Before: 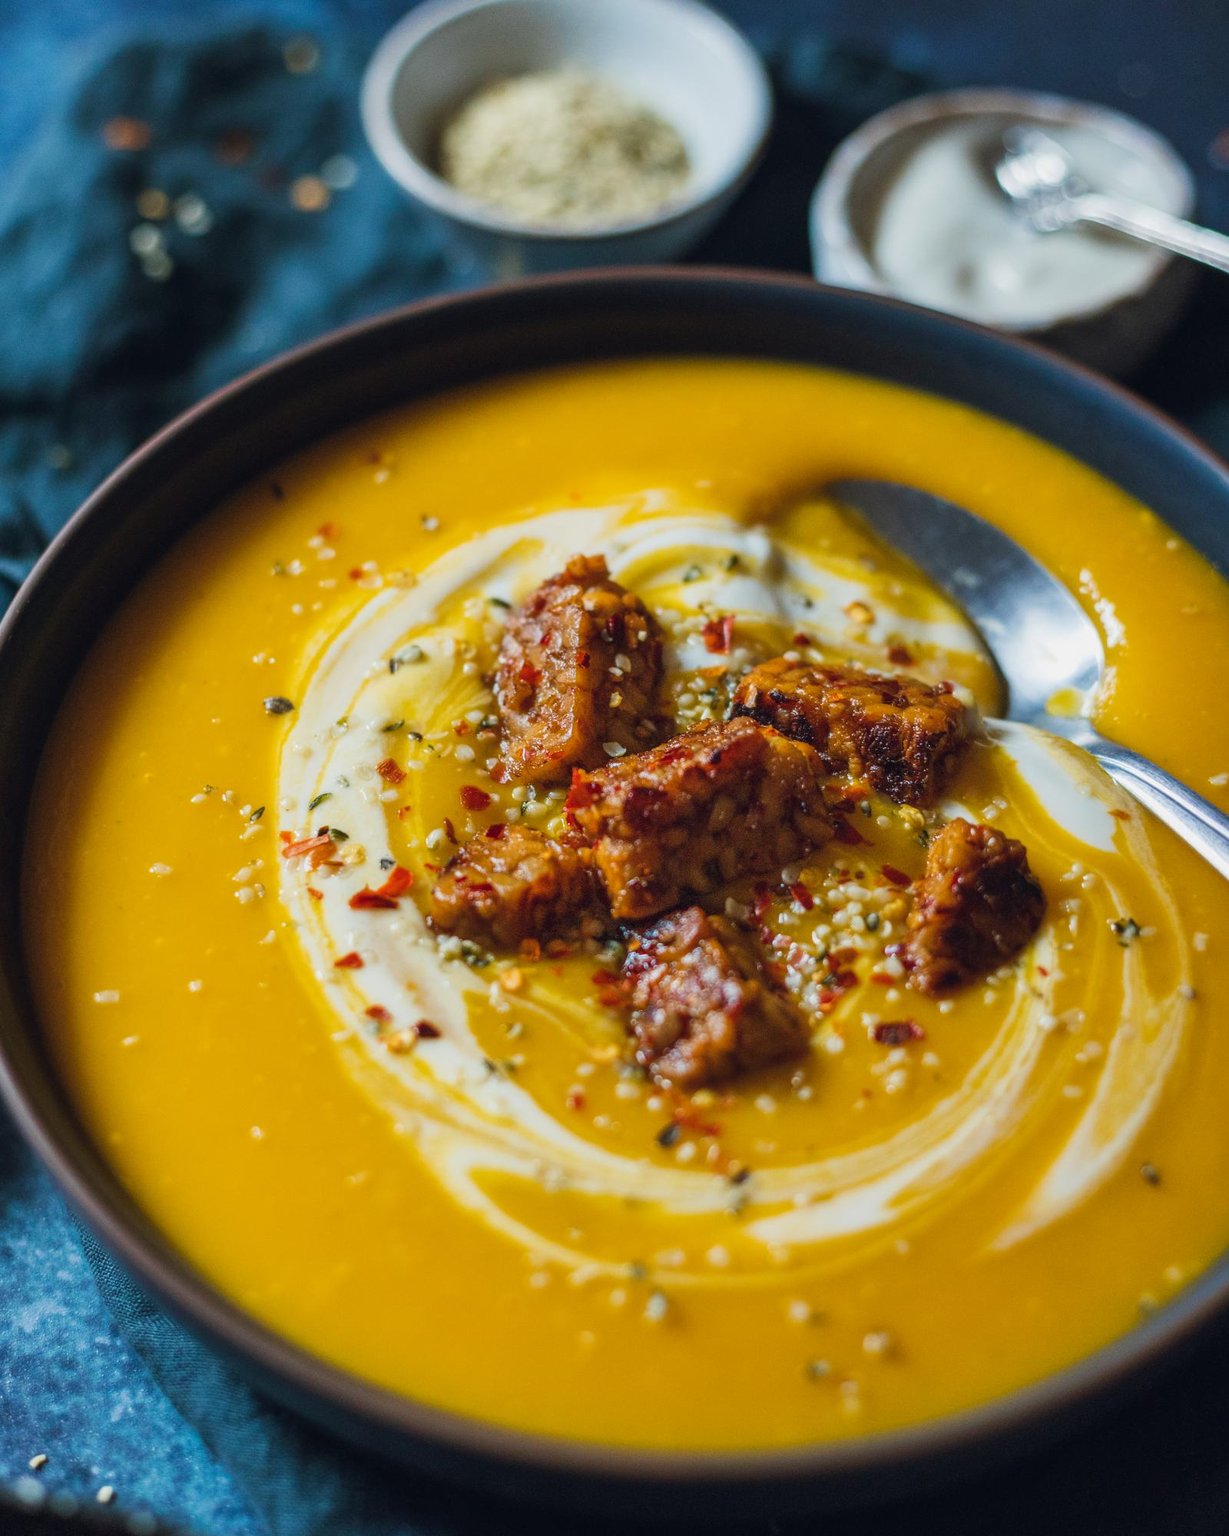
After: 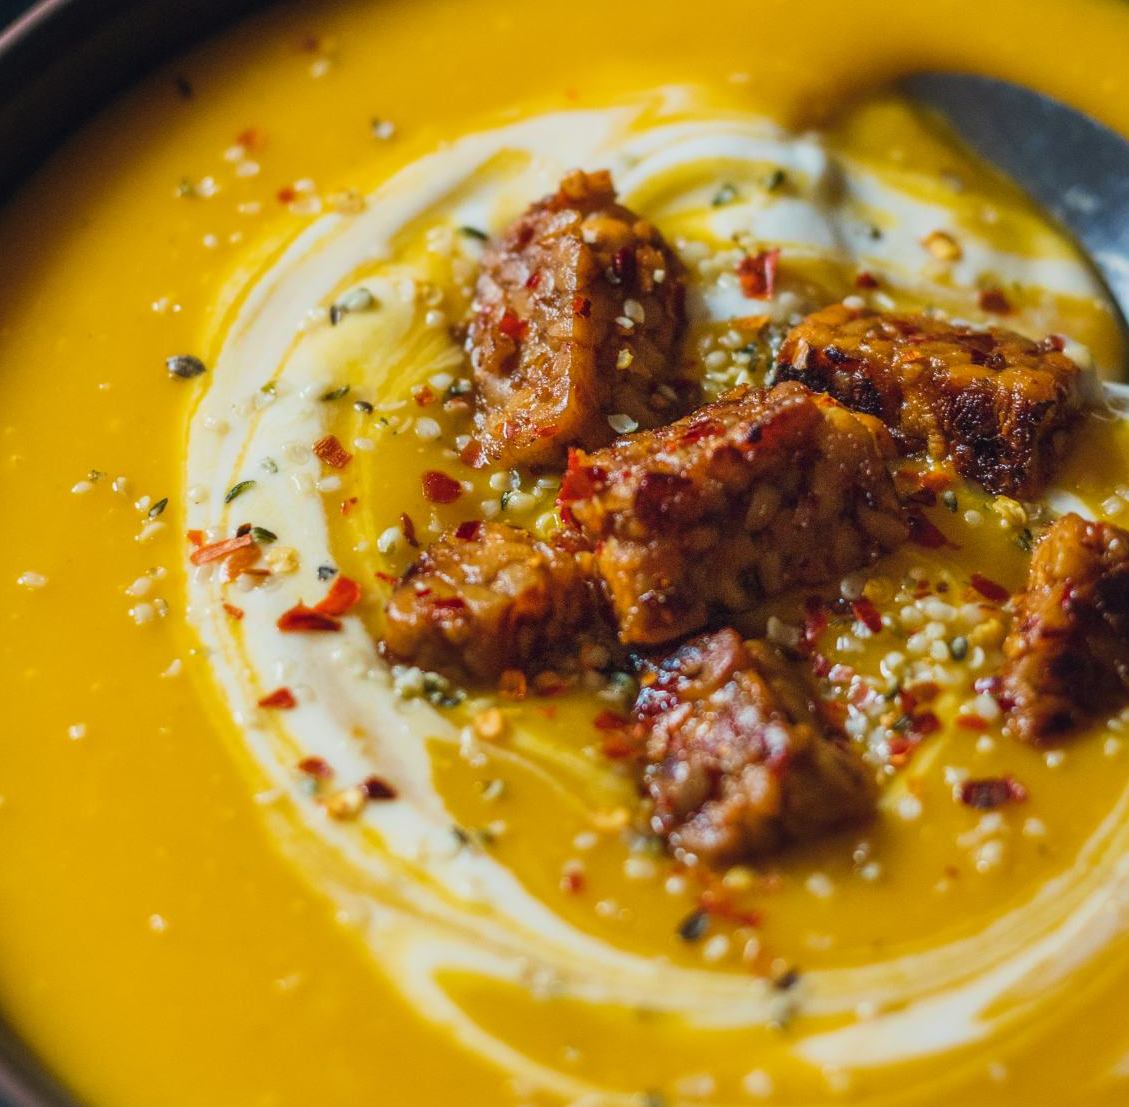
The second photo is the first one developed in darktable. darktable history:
crop: left 11.123%, top 27.61%, right 18.3%, bottom 17.034%
velvia: strength 6%
